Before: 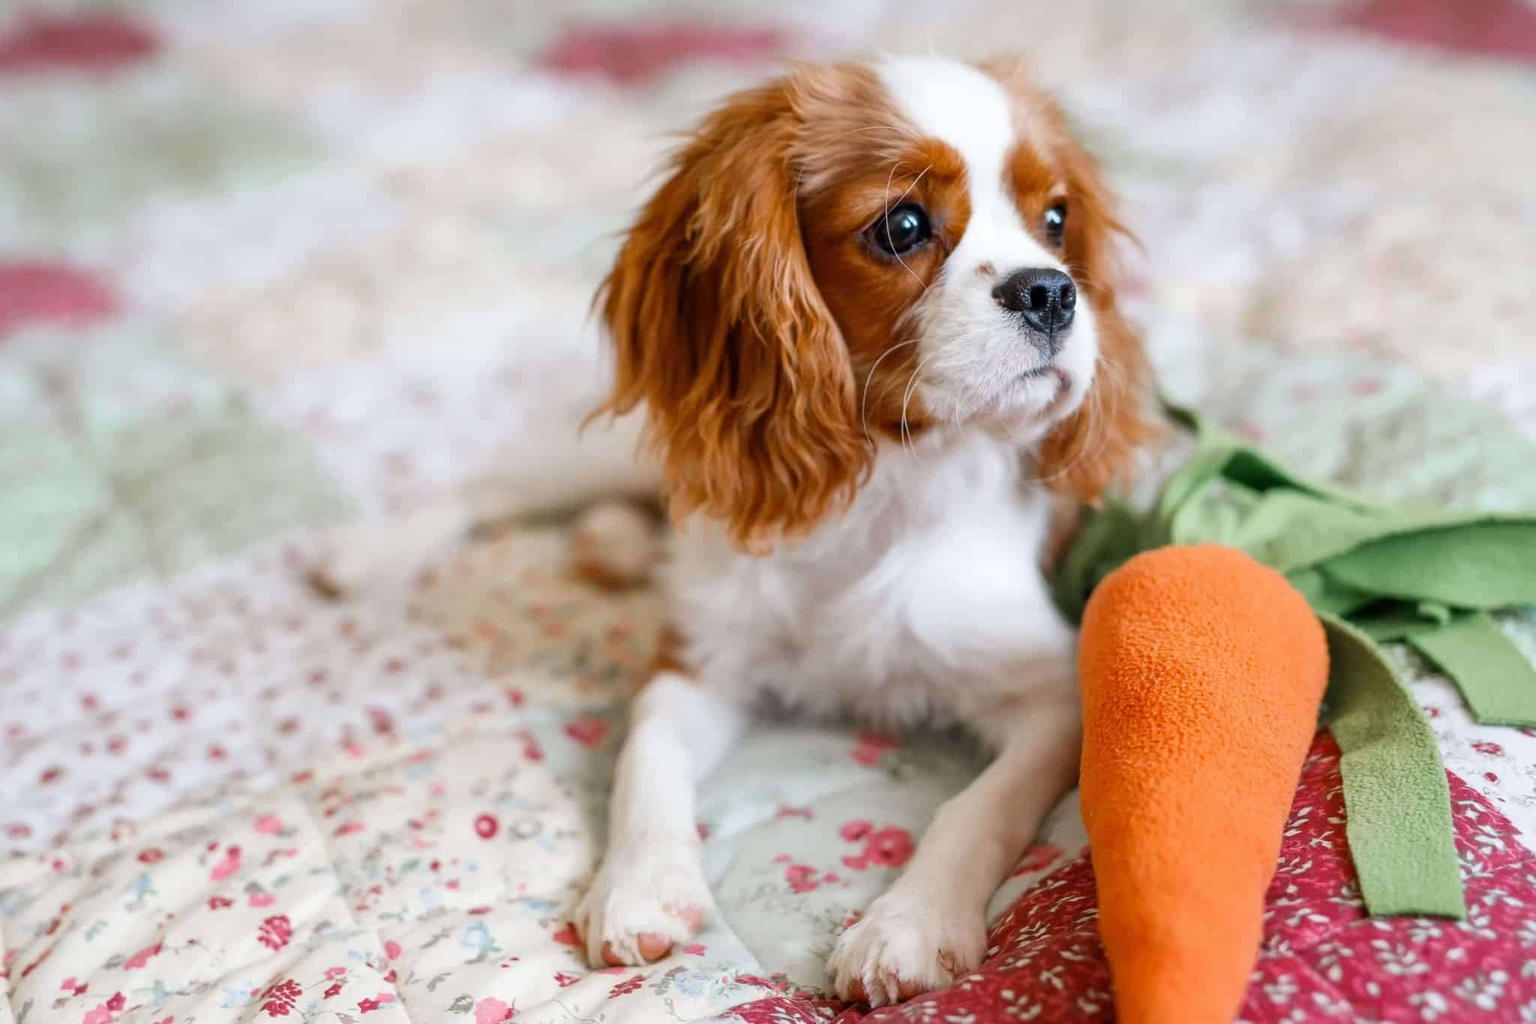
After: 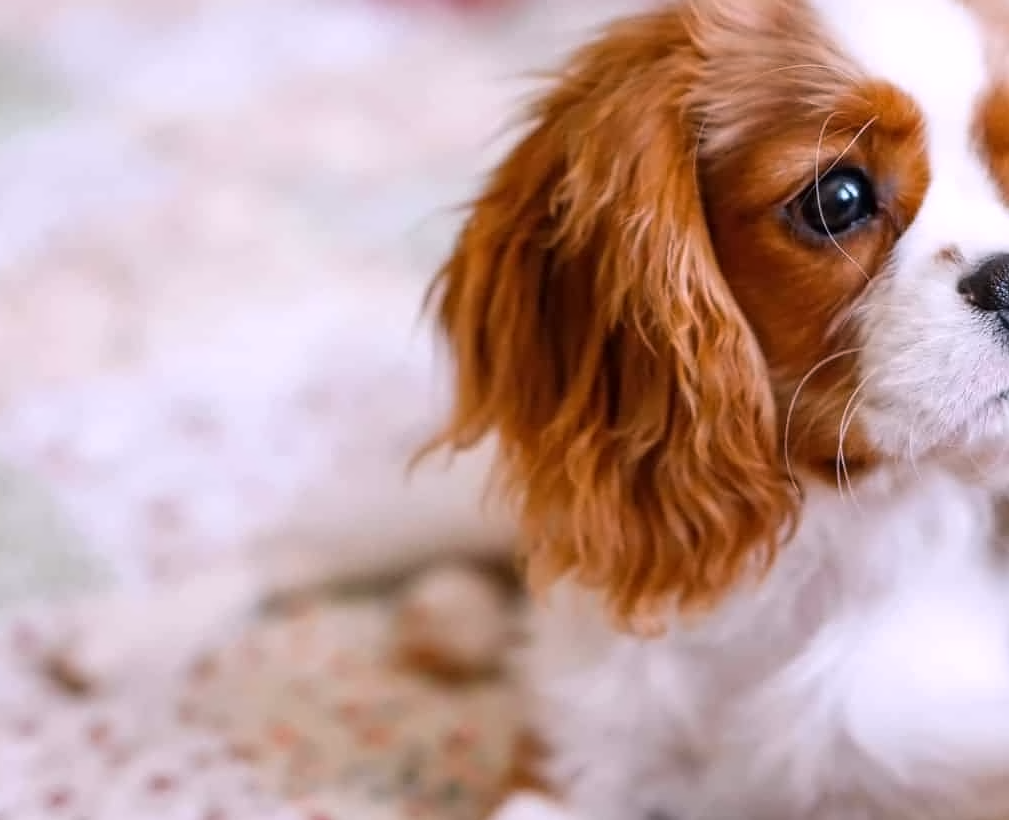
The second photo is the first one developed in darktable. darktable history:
white balance: red 1.05, blue 1.072
crop: left 17.835%, top 7.675%, right 32.881%, bottom 32.213%
contrast equalizer: y [[0.5 ×4, 0.525, 0.667], [0.5 ×6], [0.5 ×6], [0 ×4, 0.042, 0], [0, 0, 0.004, 0.1, 0.191, 0.131]]
